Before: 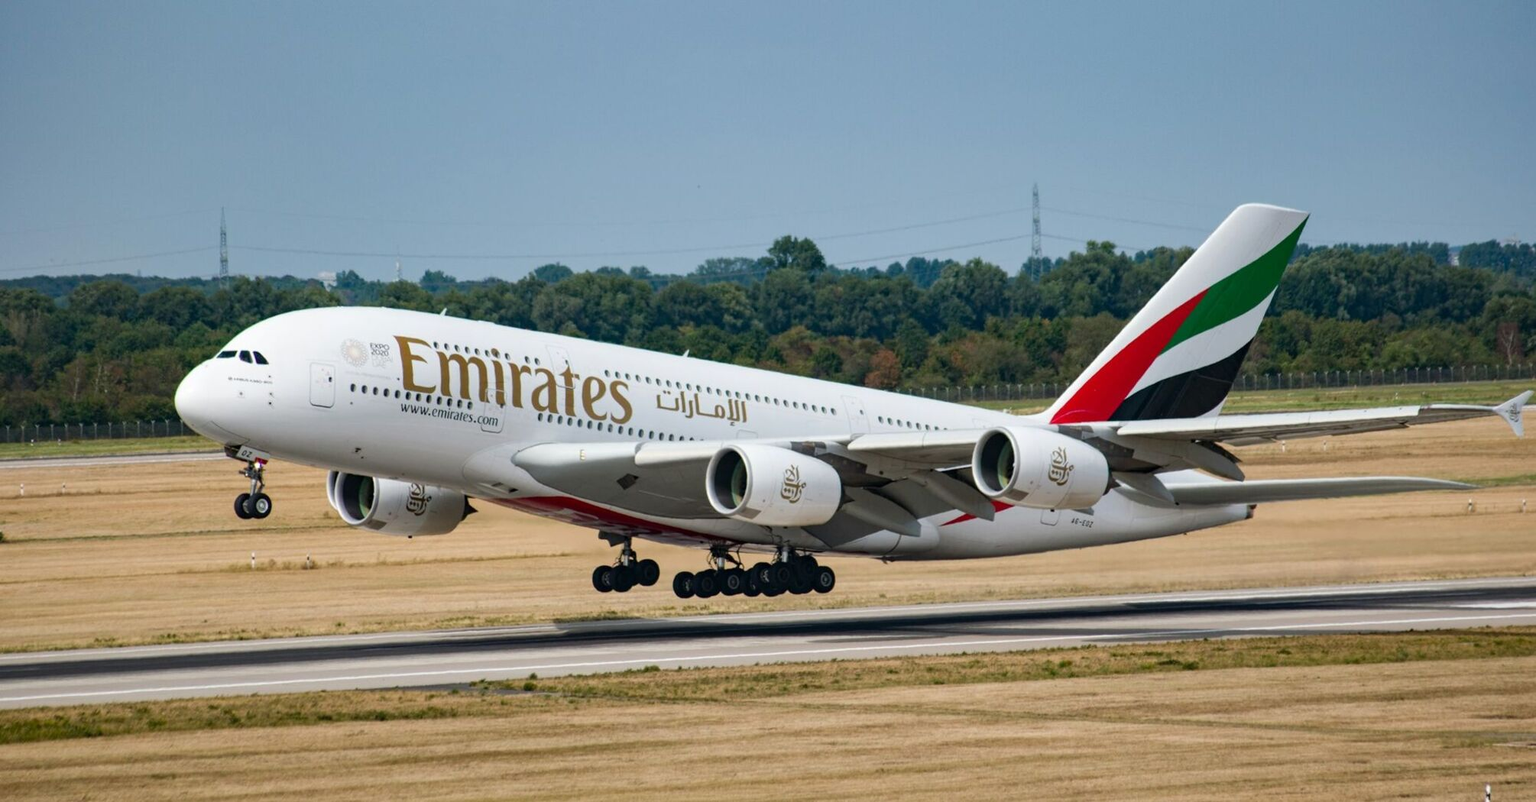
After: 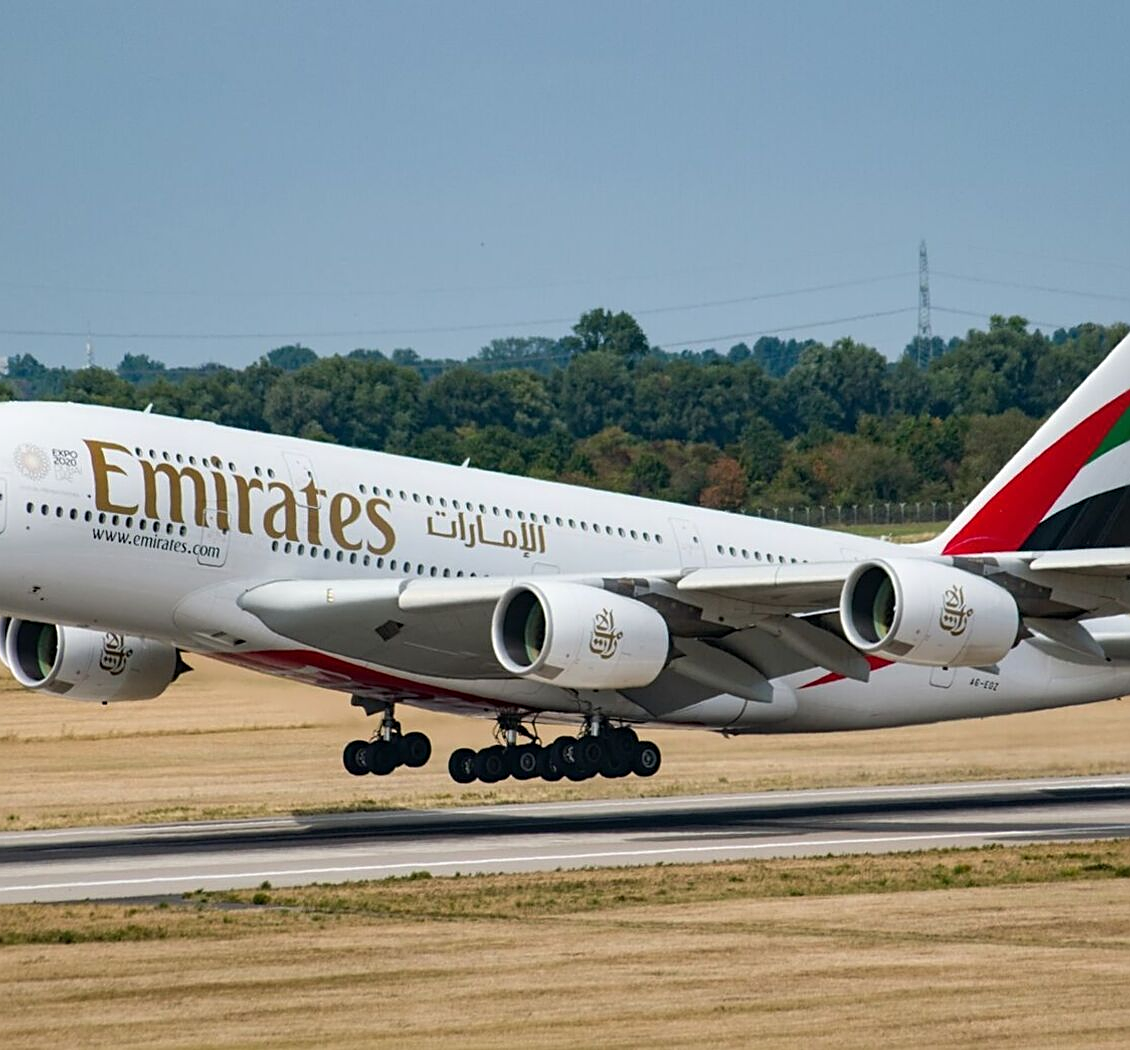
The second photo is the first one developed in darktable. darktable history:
sharpen: on, module defaults
crop: left 21.496%, right 22.254%
